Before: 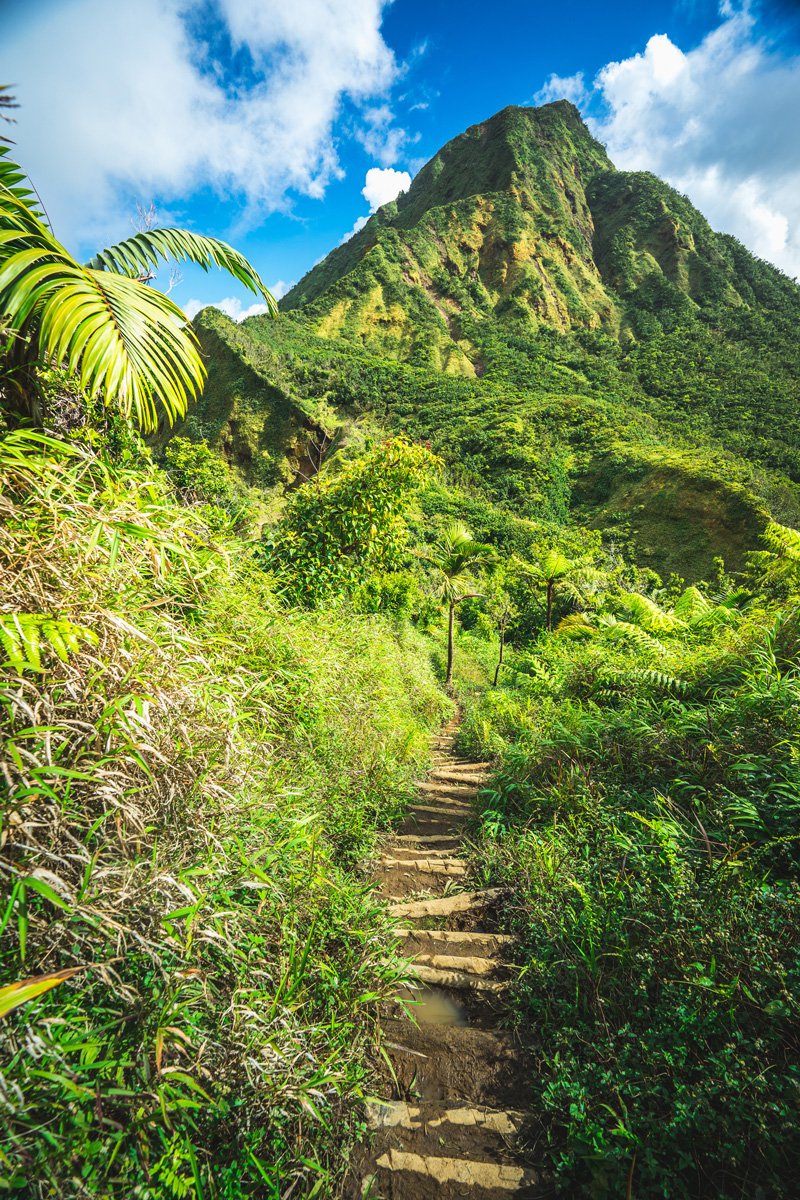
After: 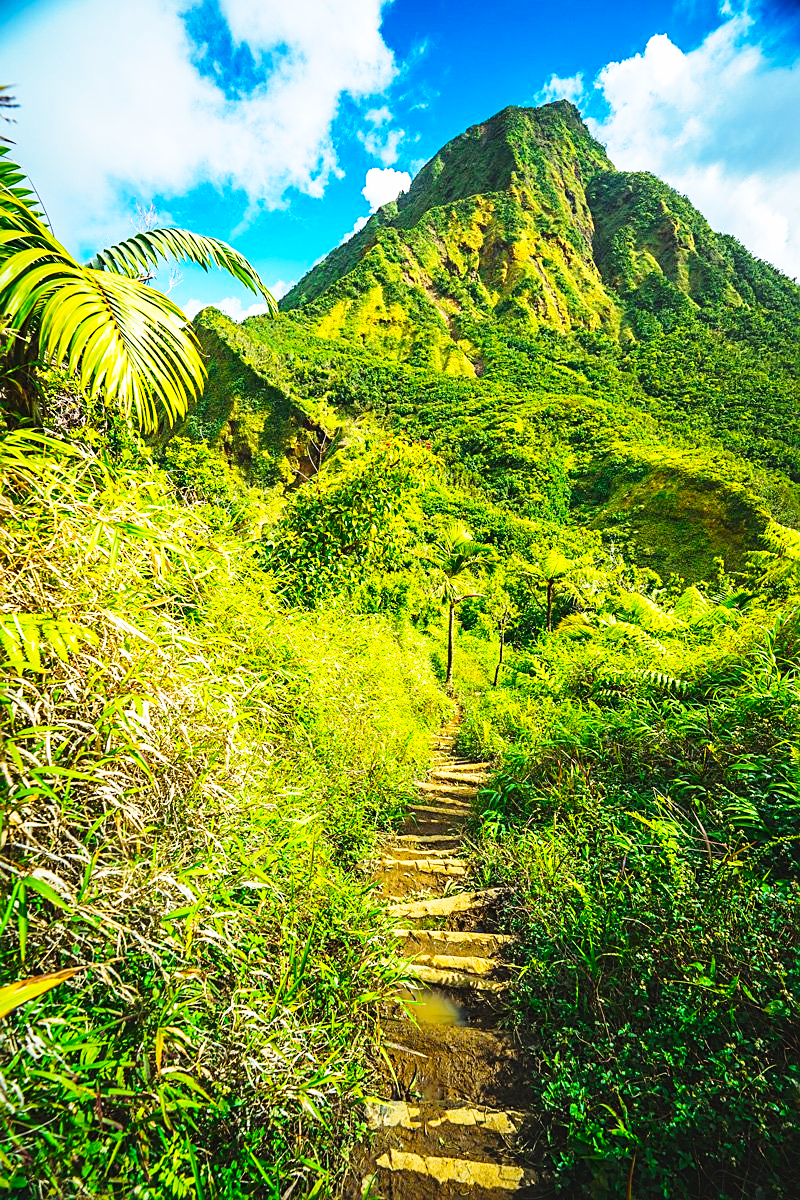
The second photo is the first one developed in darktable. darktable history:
sharpen: on, module defaults
color balance rgb: perceptual saturation grading › global saturation 49.146%
base curve: curves: ch0 [(0, 0) (0.028, 0.03) (0.121, 0.232) (0.46, 0.748) (0.859, 0.968) (1, 1)], preserve colors none
